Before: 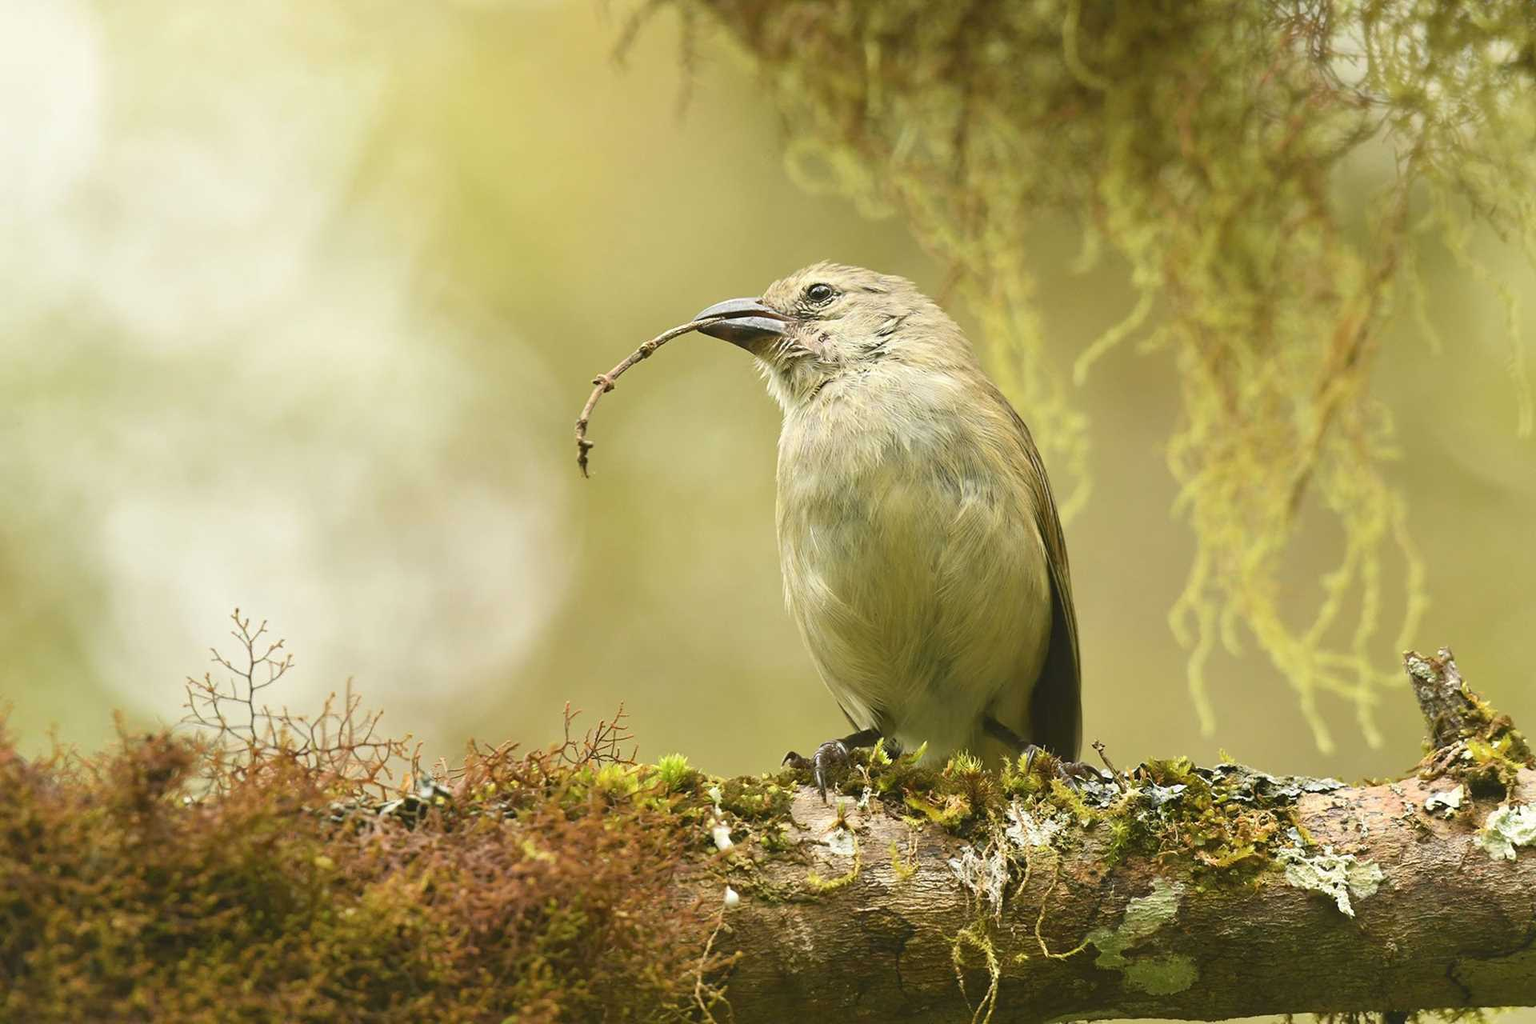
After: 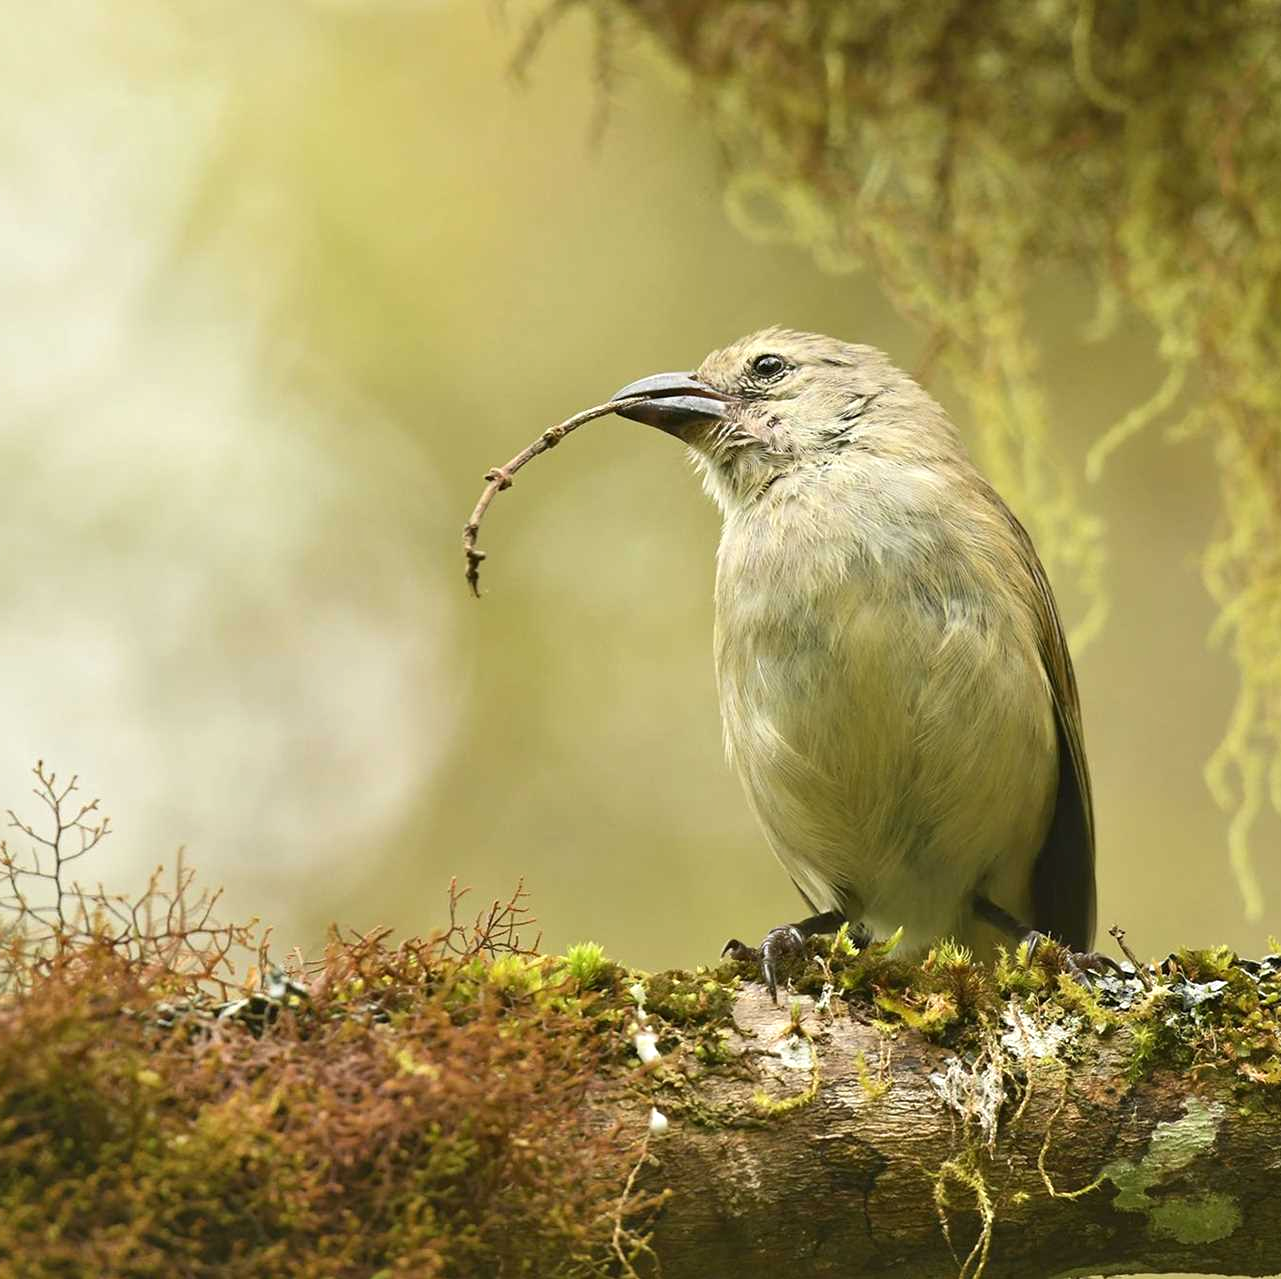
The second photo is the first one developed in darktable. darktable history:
contrast equalizer: y [[0.6 ×6], [0.55 ×6], [0 ×6], [0 ×6], [0 ×6]], mix 0.285
crop and rotate: left 13.379%, right 19.899%
